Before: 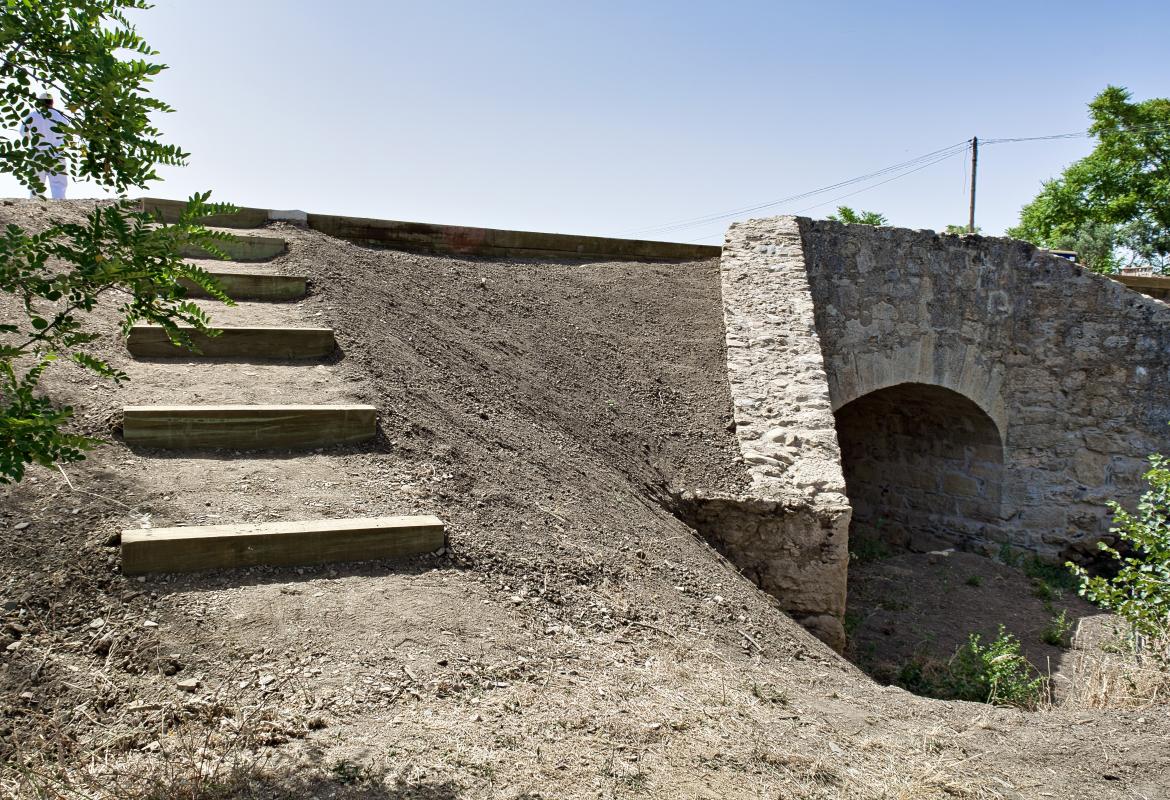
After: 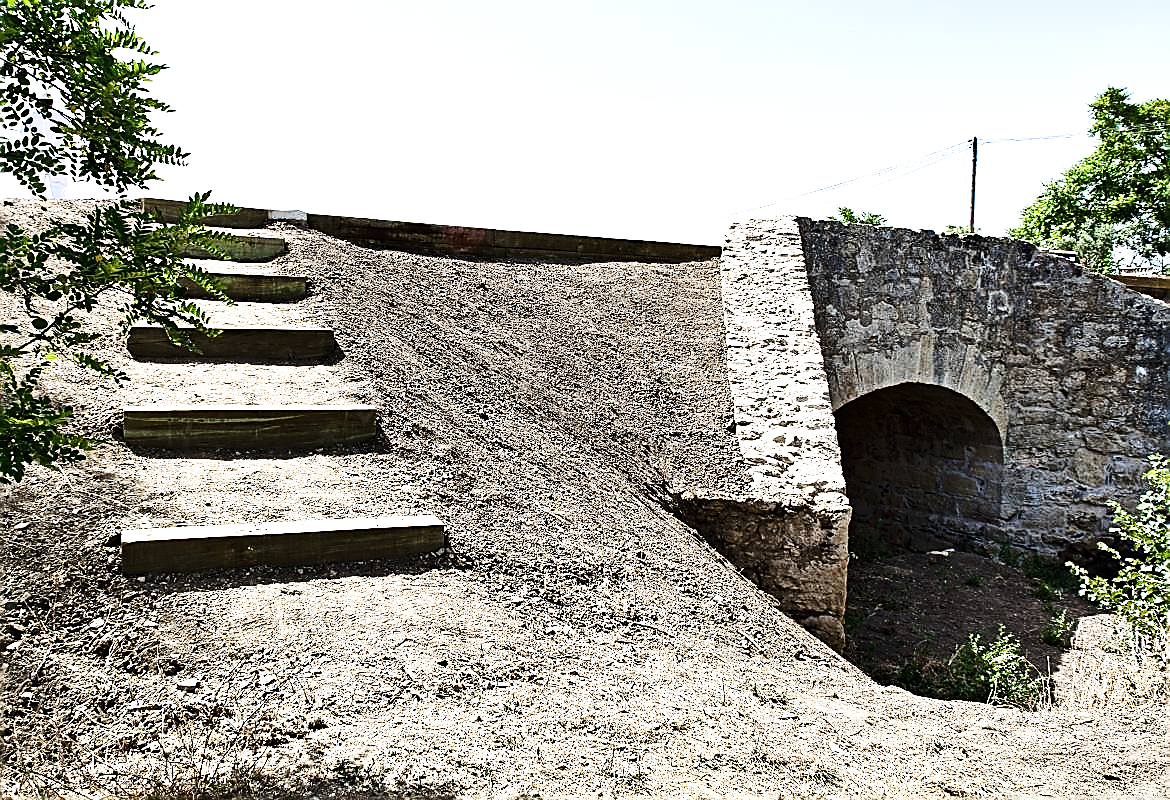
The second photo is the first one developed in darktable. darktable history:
tone equalizer: -8 EV -1.08 EV, -7 EV -1.01 EV, -6 EV -0.867 EV, -5 EV -0.578 EV, -3 EV 0.578 EV, -2 EV 0.867 EV, -1 EV 1.01 EV, +0 EV 1.08 EV, edges refinement/feathering 500, mask exposure compensation -1.57 EV, preserve details no
base curve: curves: ch0 [(0, 0) (0.028, 0.03) (0.121, 0.232) (0.46, 0.748) (0.859, 0.968) (1, 1)], preserve colors none
sharpen: radius 1.4, amount 1.25, threshold 0.7
